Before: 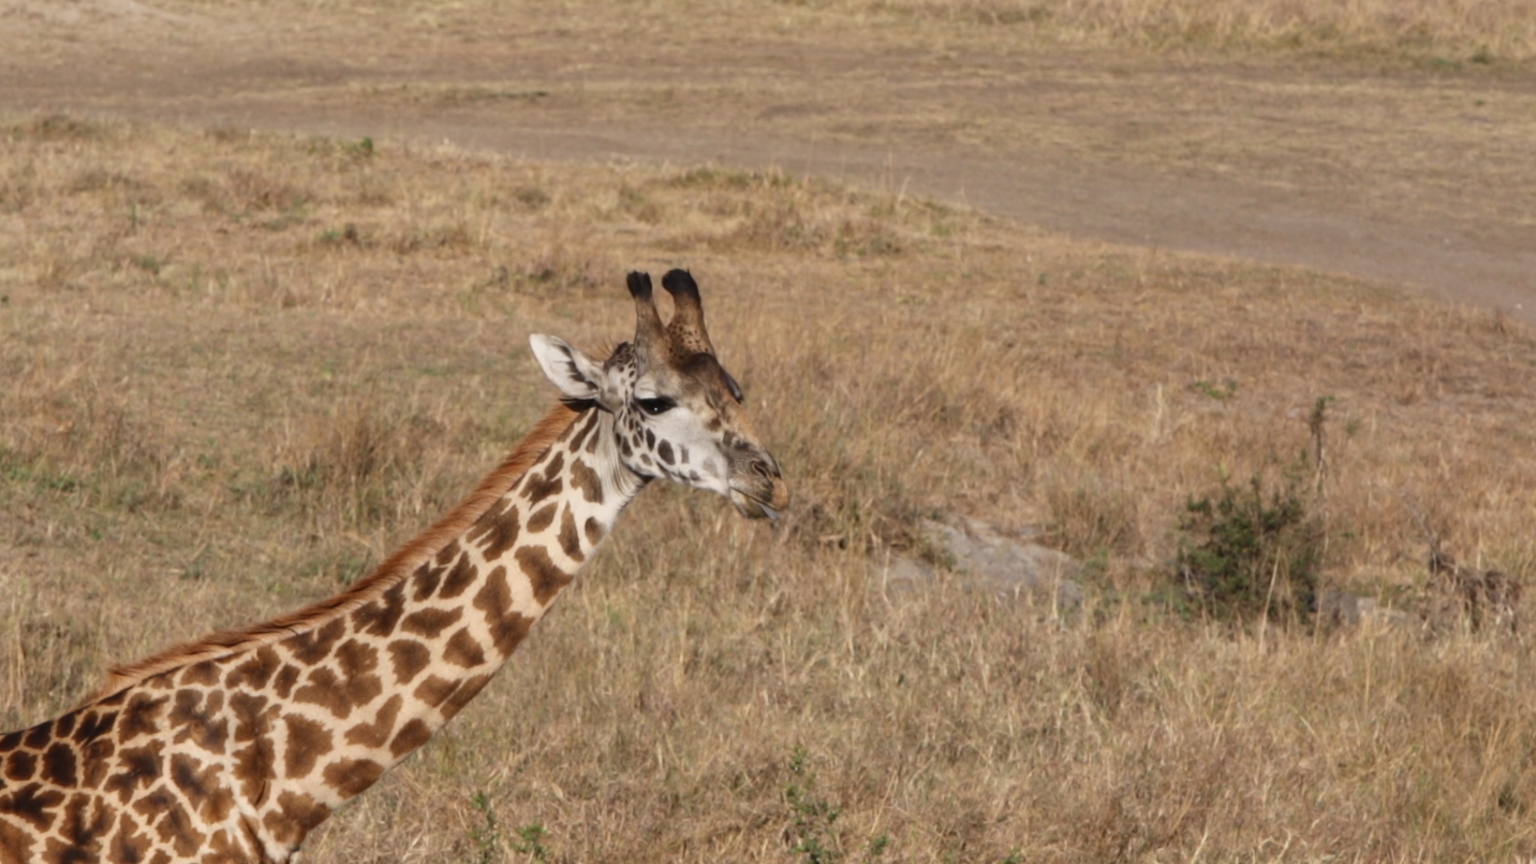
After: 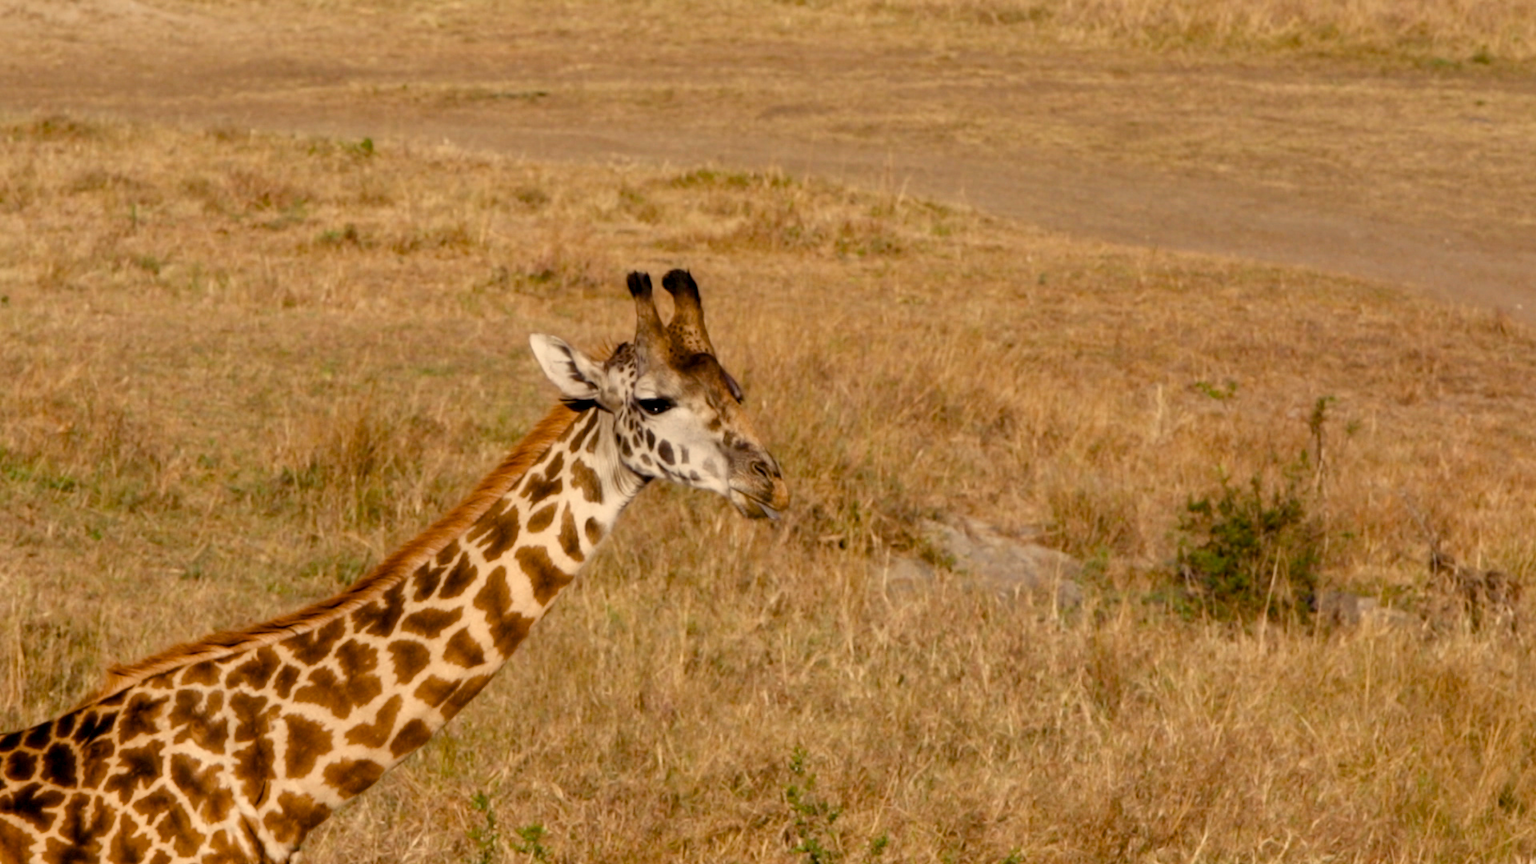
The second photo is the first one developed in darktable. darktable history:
white balance: red 1.045, blue 0.932
color balance rgb: shadows lift › chroma 3%, shadows lift › hue 280.8°, power › hue 330°, highlights gain › chroma 3%, highlights gain › hue 75.6°, global offset › luminance -1%, perceptual saturation grading › global saturation 20%, perceptual saturation grading › highlights -25%, perceptual saturation grading › shadows 50%, global vibrance 20%
